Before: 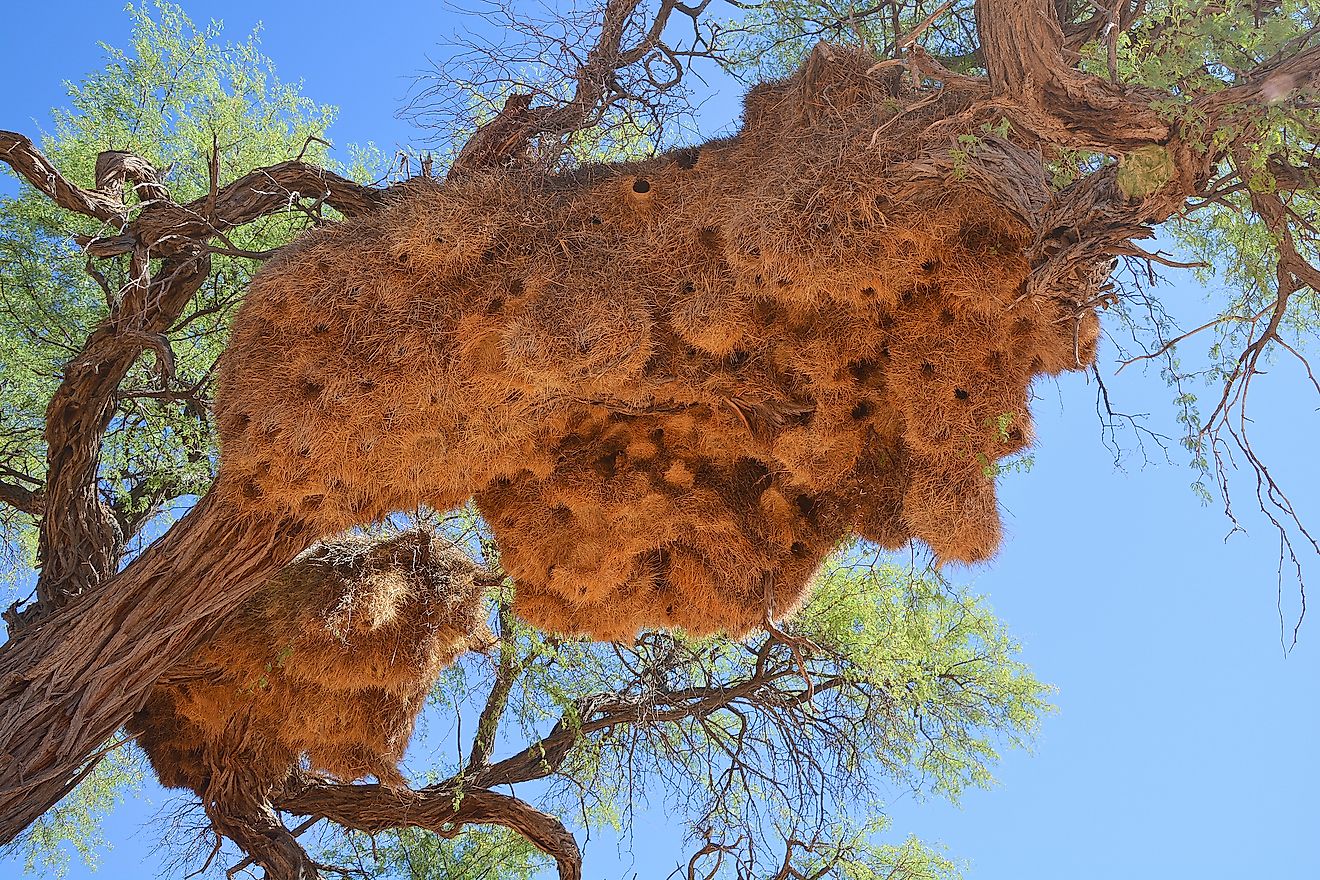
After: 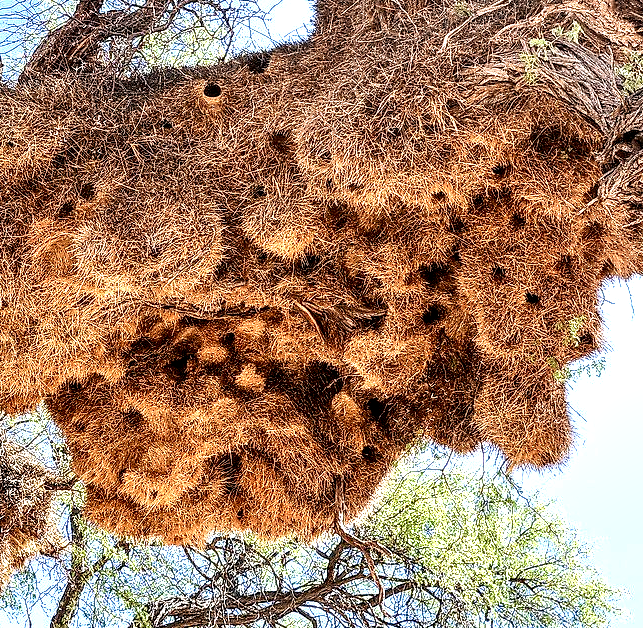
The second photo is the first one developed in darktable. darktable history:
crop: left 32.547%, top 10.954%, right 18.683%, bottom 17.605%
local contrast: highlights 116%, shadows 41%, detail 295%
exposure: exposure 0.61 EV, compensate highlight preservation false
tone equalizer: edges refinement/feathering 500, mask exposure compensation -1.57 EV, preserve details no
